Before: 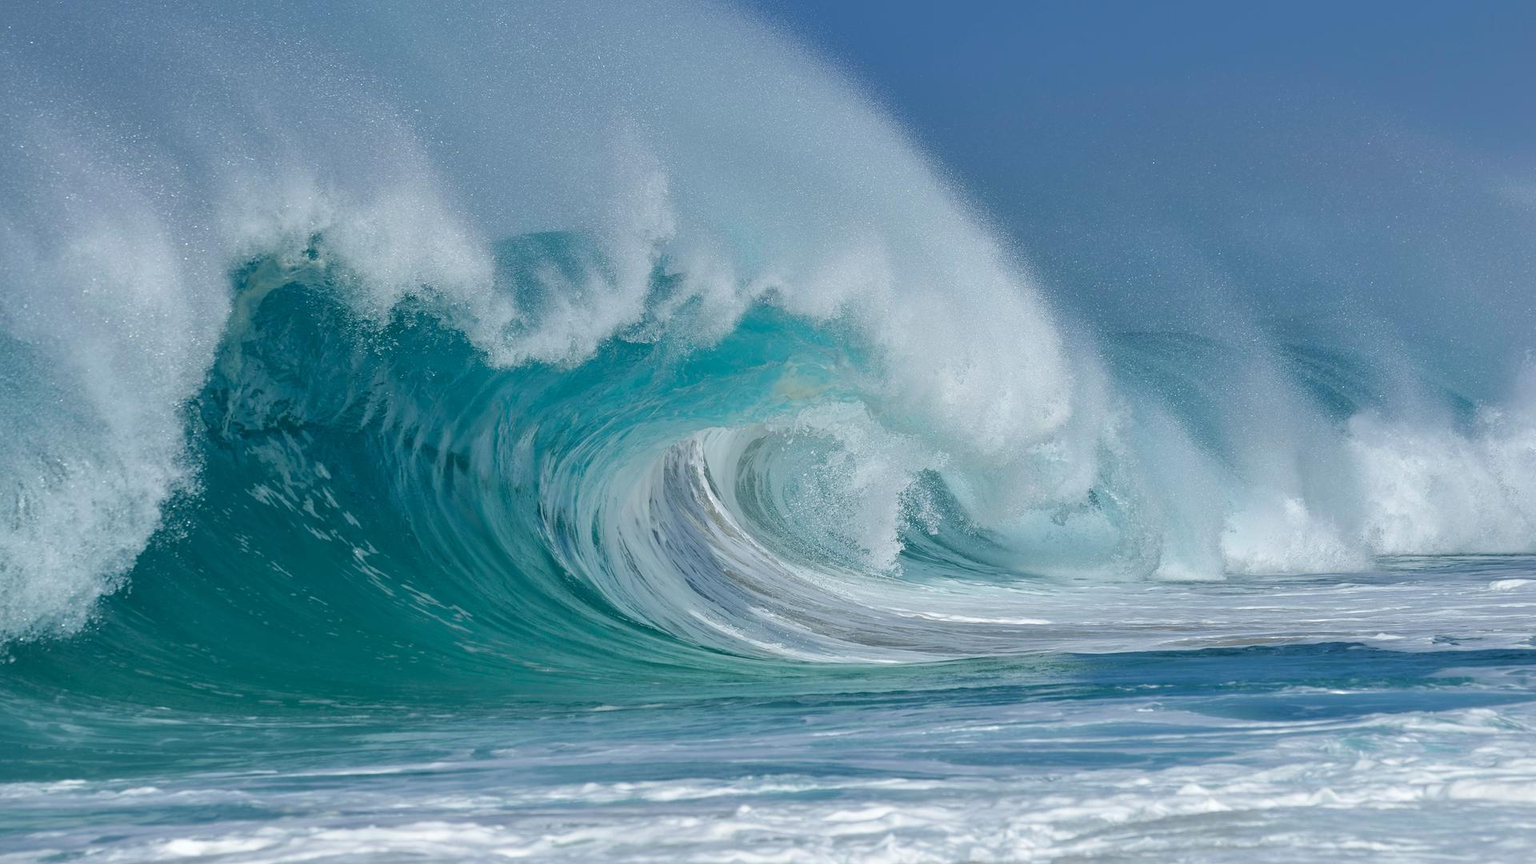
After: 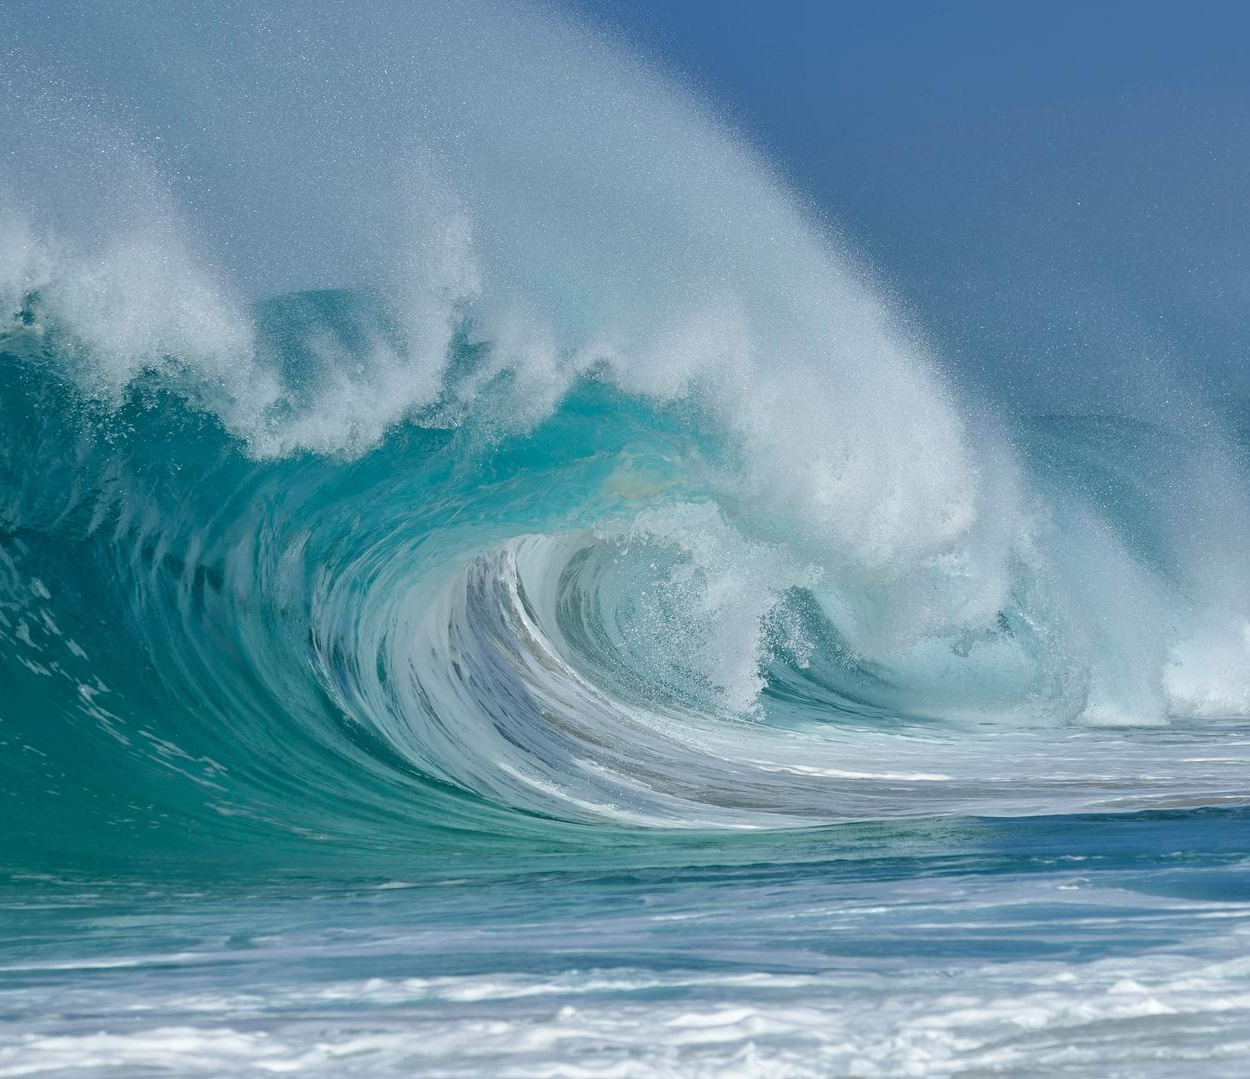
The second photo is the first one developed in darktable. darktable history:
crop and rotate: left 18.931%, right 15.938%
